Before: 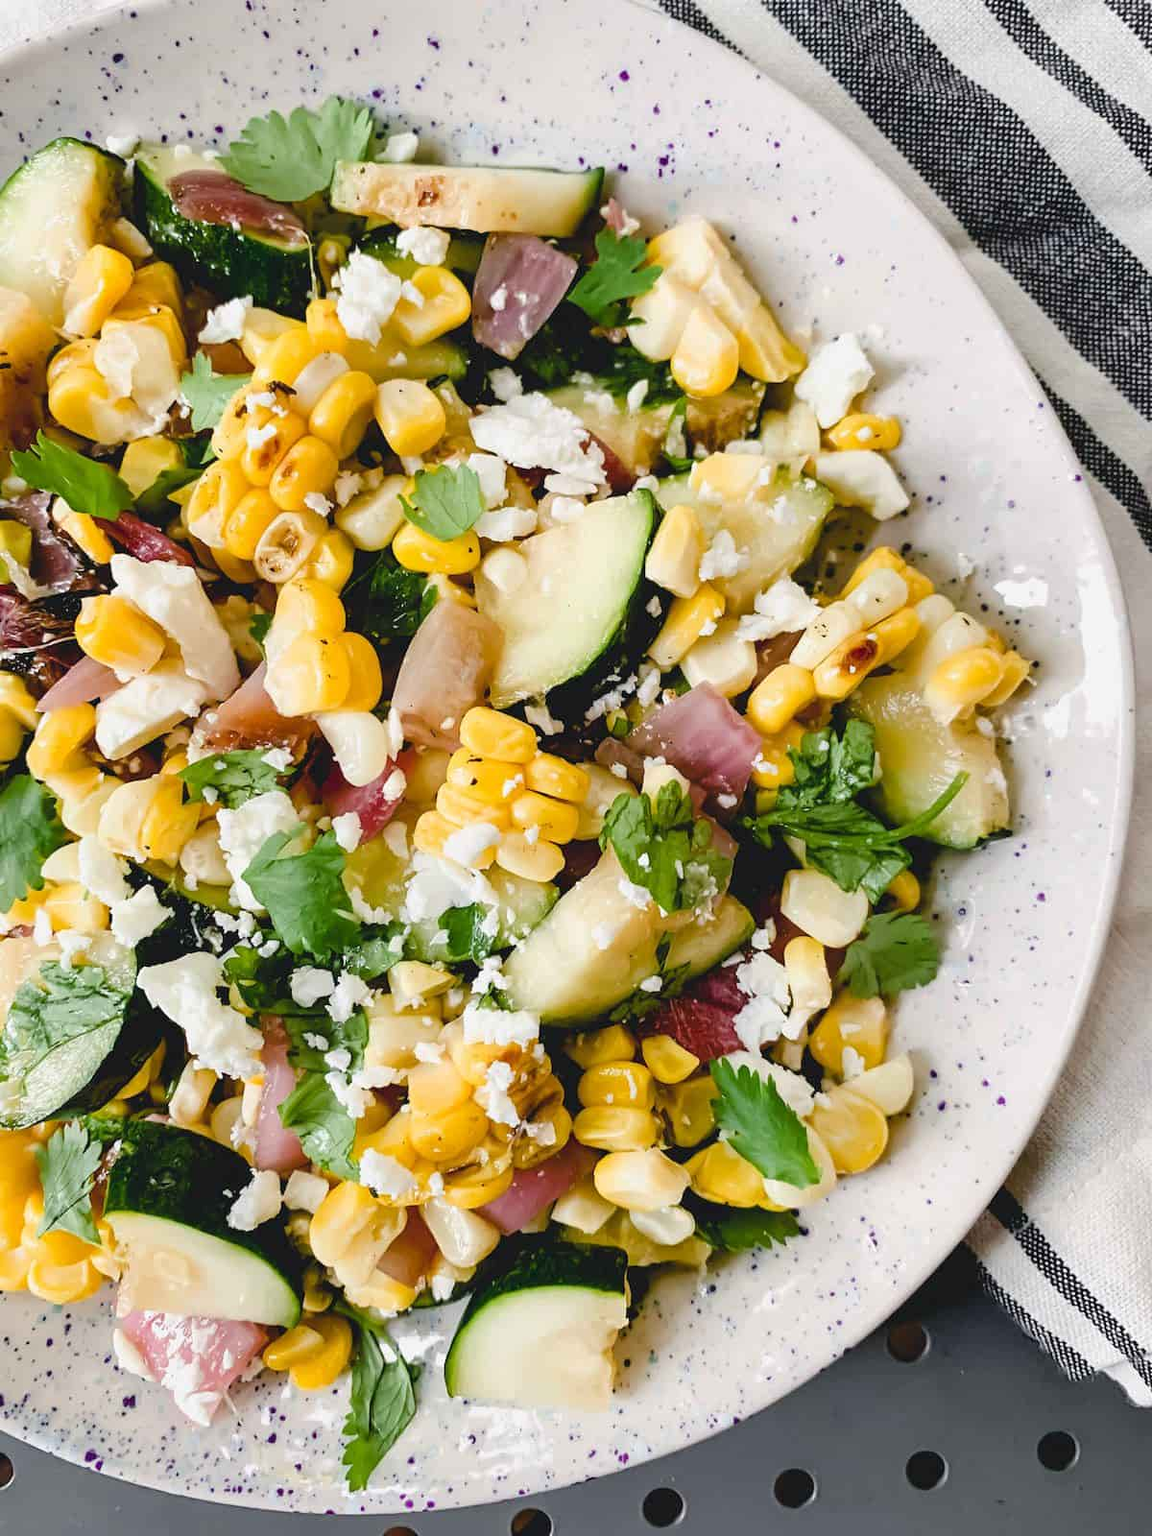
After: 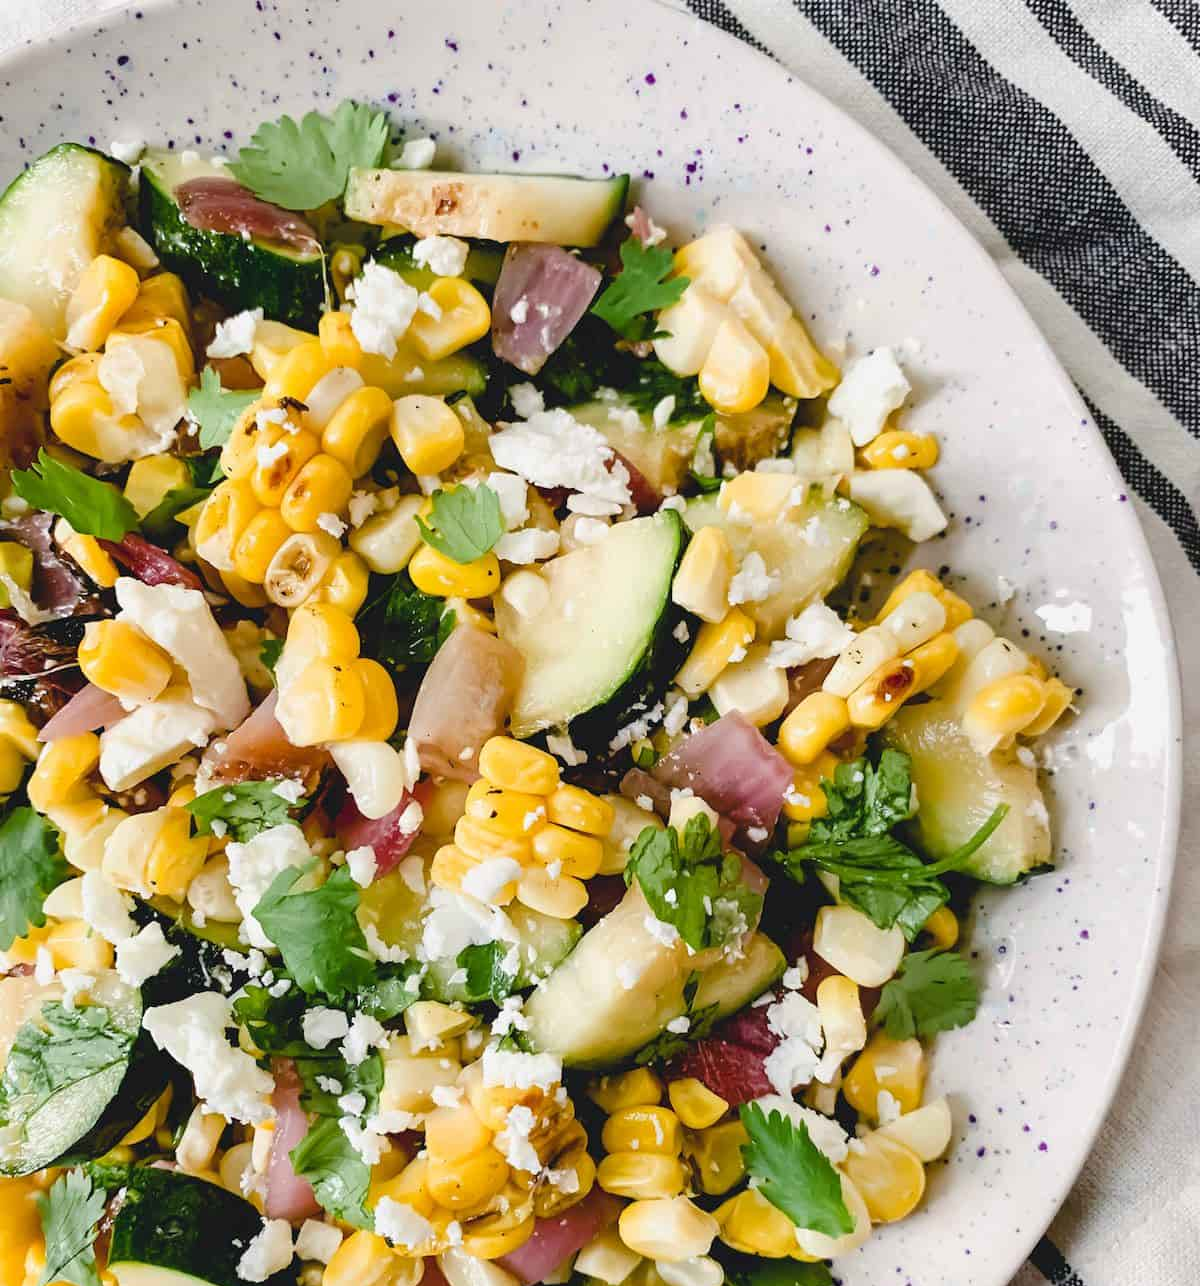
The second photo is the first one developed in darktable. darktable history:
crop: bottom 19.596%
